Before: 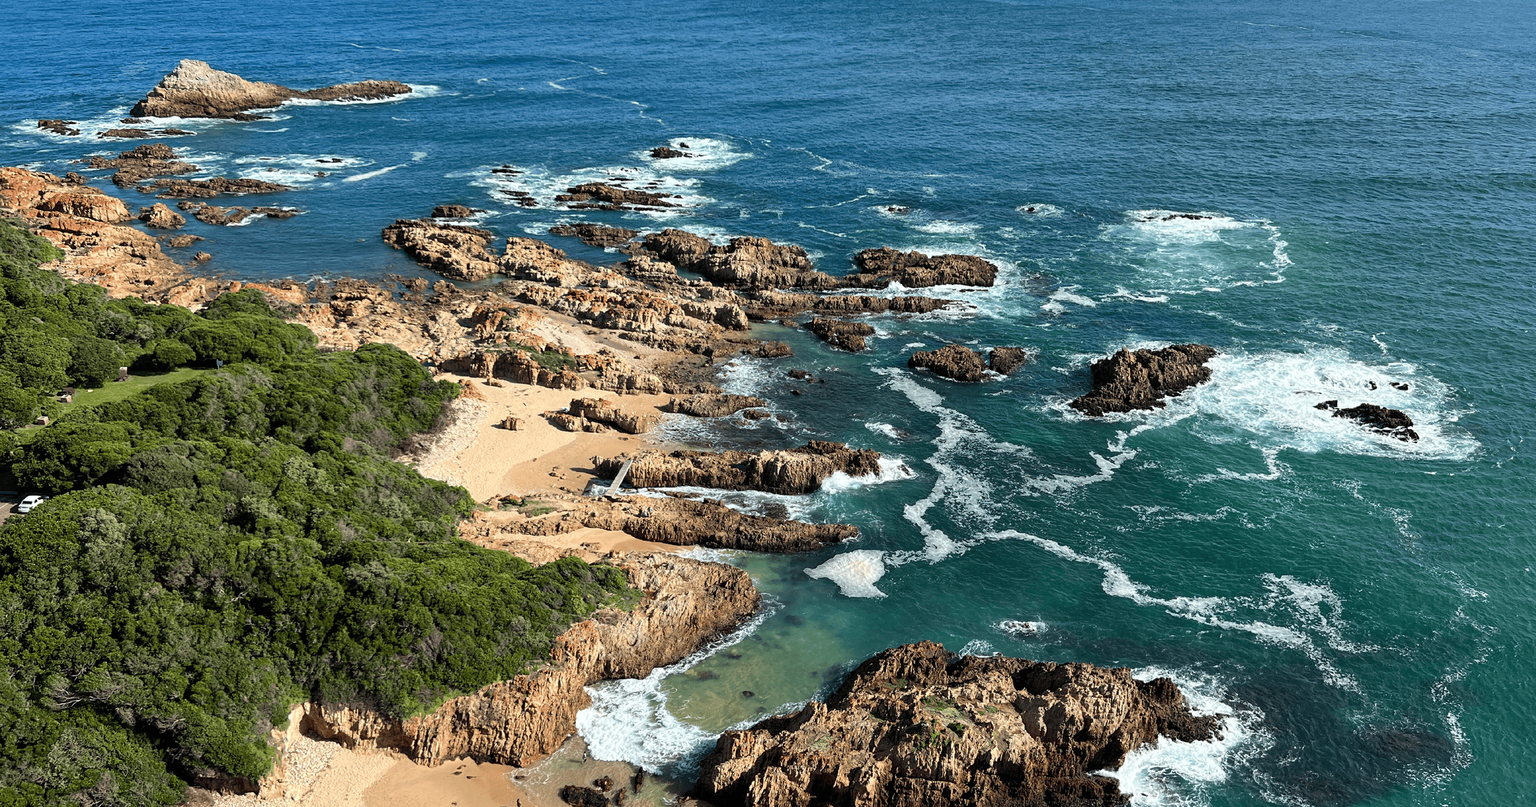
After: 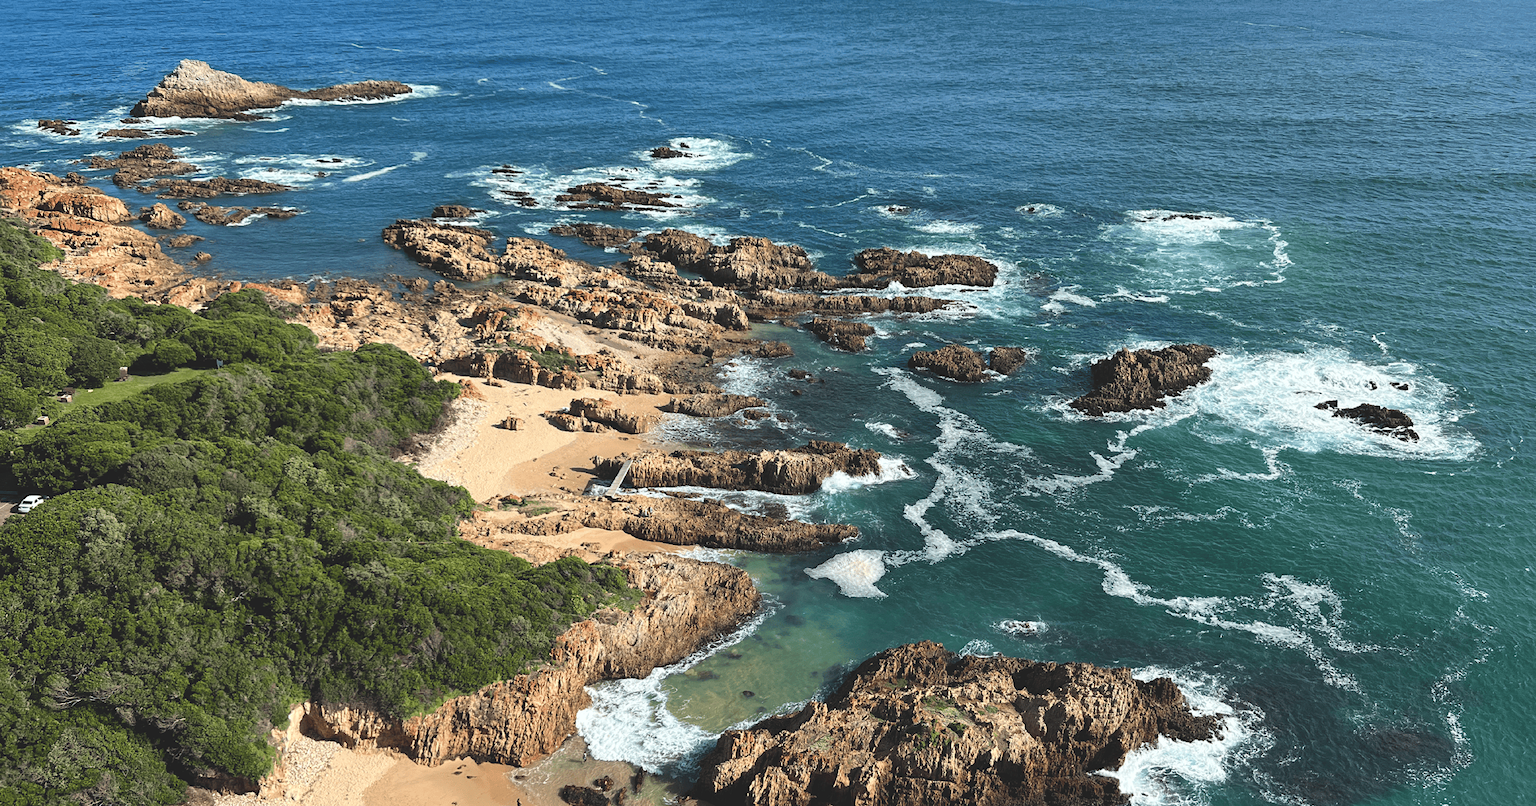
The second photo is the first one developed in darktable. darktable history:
exposure: black level correction -0.015, compensate highlight preservation false
tone equalizer: -8 EV 0.06 EV, smoothing diameter 25%, edges refinement/feathering 10, preserve details guided filter
